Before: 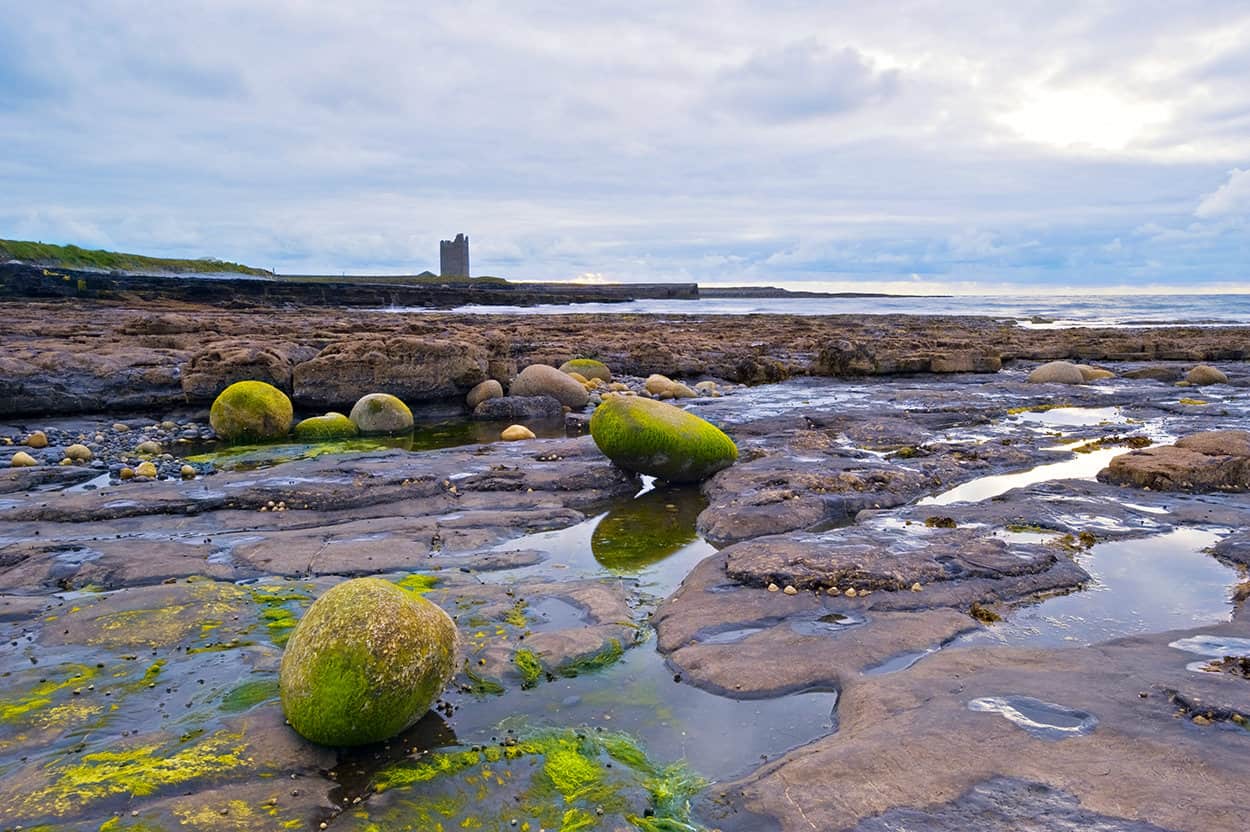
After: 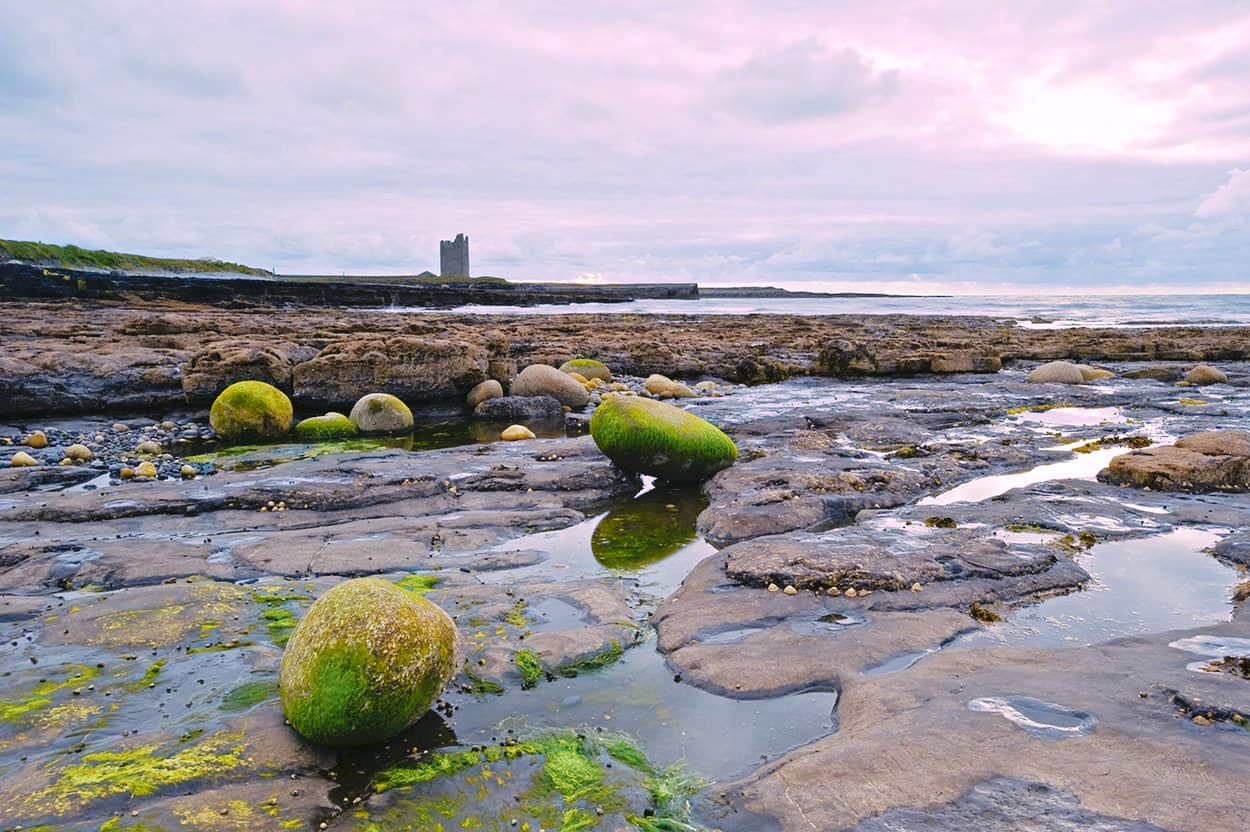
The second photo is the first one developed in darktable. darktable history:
tone curve: curves: ch0 [(0, 0) (0.003, 0.047) (0.011, 0.051) (0.025, 0.061) (0.044, 0.075) (0.069, 0.09) (0.1, 0.102) (0.136, 0.125) (0.177, 0.173) (0.224, 0.226) (0.277, 0.303) (0.335, 0.388) (0.399, 0.469) (0.468, 0.545) (0.543, 0.623) (0.623, 0.695) (0.709, 0.766) (0.801, 0.832) (0.898, 0.905) (1, 1)], preserve colors none
color look up table: target L [97.57, 98.74, 91.91, 89, 87.65, 79.99, 66.68, 69.67, 68.23, 57.92, 53.18, 45.27, 42.36, 28.51, 3.944, 201.72, 82.47, 70.03, 64.77, 60.36, 51.85, 41.59, 38.04, 37.48, 30.71, 29.9, 26.74, 95.21, 80.14, 83.81, 73.01, 71.31, 61.79, 55.94, 72.01, 53.09, 55.55, 52.65, 55.68, 42.92, 35.64, 24.07, 3.978, 5.883, 79.76, 67.04, 61.98, 44.14, 35.8], target a [-36.17, -23.17, -16.97, -33.4, -29.03, -13.13, -43.82, -12.95, -2.101, -48.32, -25.14, -32.01, -35.35, -15.84, -7.765, 0, 4.293, 35.9, 47.23, 25.77, 63.57, 28.48, 53.01, 36.74, 5.315, 0.232, 28.9, 18.69, 10.17, 26.79, 29.77, 19.5, 63.12, 19.15, 45.58, 60.02, 23.49, 58.14, 17.42, 13.04, 35.9, 27.96, 9.901, 15.81, -27.47, -5.434, -10.26, -18.45, -2.646], target b [52.23, -4.055, 20.51, 34.37, 6.193, 66.56, 20.04, 3.013, 34.23, 29.92, 5.632, 24.25, 19.81, 4.936, 5.747, -0.001, 7.203, 27.04, 67.26, 47.43, 26.61, 31.24, 42.78, 9.389, 4.245, 32.95, 36.98, -11.15, -11.85, -17.14, 0.105, -36.53, -23.32, 2.193, -33.74, -3.673, -19.74, -27.92, -60.92, -58.47, -60.23, -22.61, 3.913, -29.8, -10.87, -28.58, -44.81, -16.42, -37.55], num patches 49
